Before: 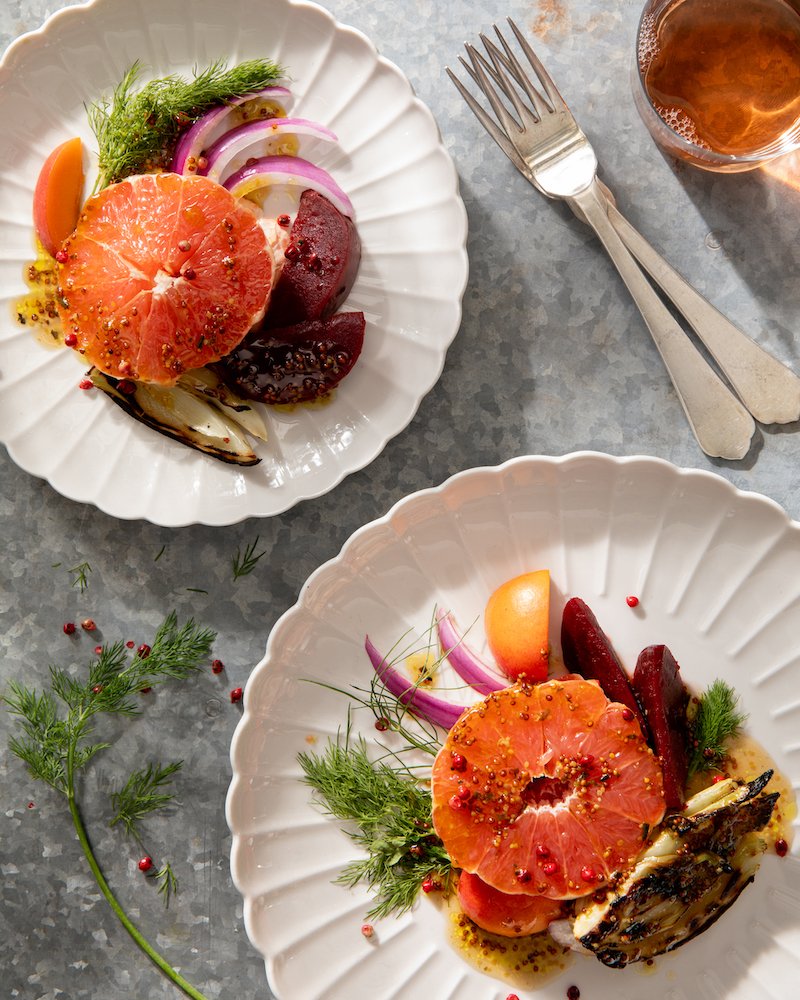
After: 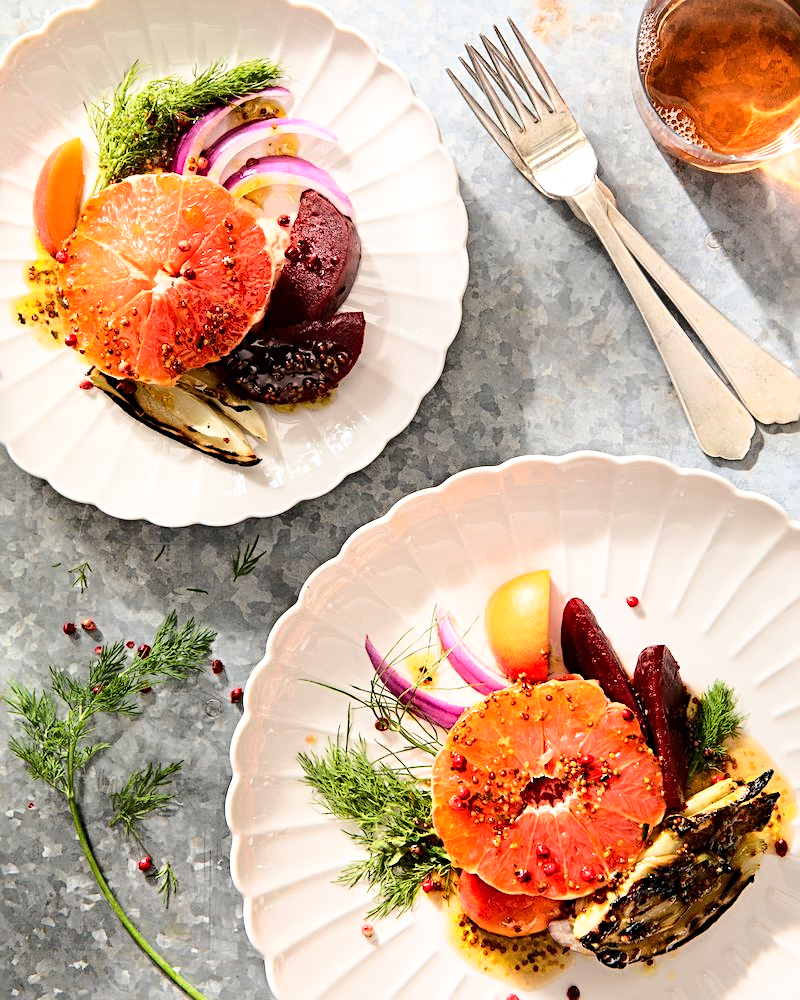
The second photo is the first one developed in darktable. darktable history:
base curve: curves: ch0 [(0, 0) (0.032, 0.037) (0.105, 0.228) (0.435, 0.76) (0.856, 0.983) (1, 1)]
sharpen: radius 3.078
